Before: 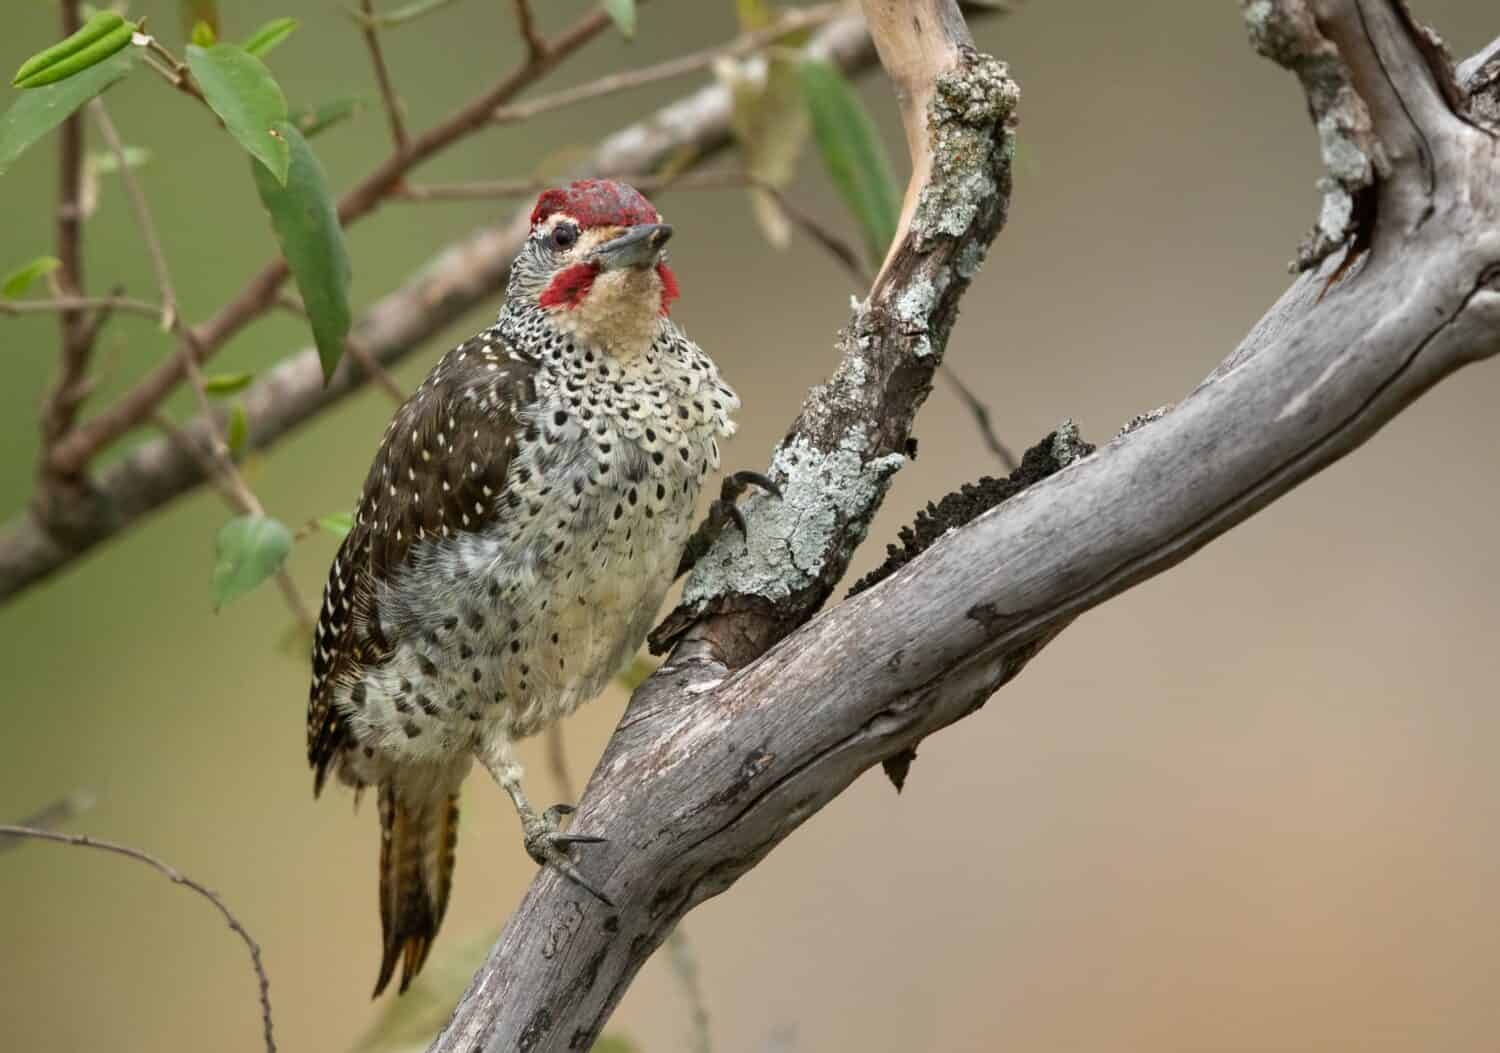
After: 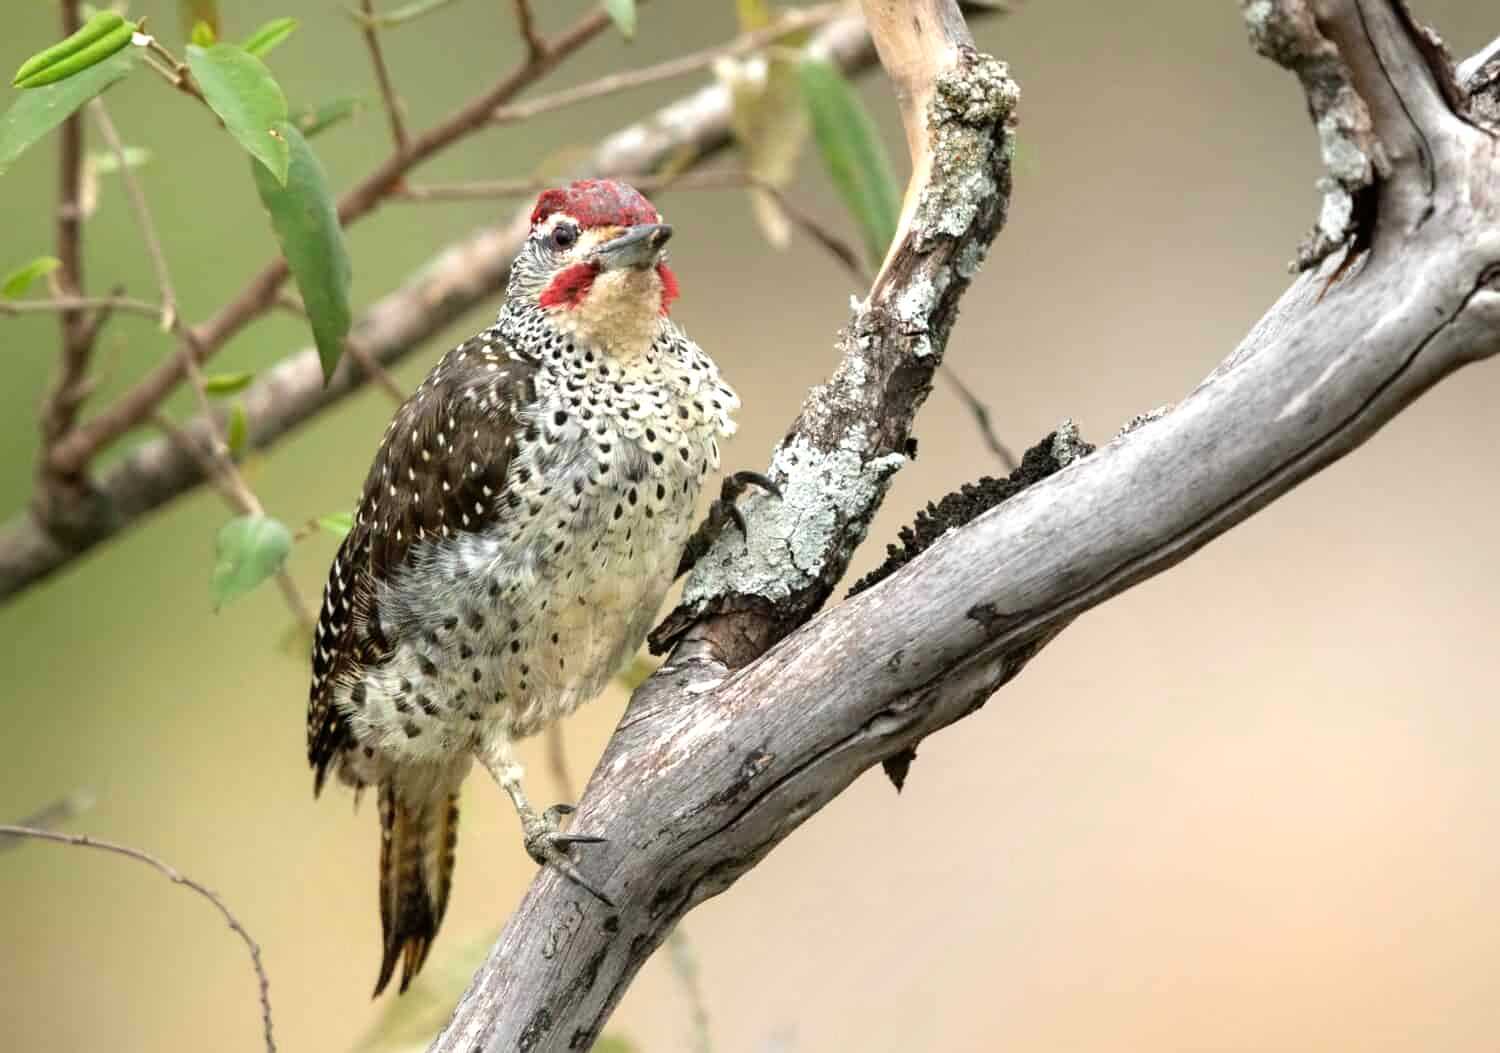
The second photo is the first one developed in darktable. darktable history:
tone equalizer: -8 EV -0.781 EV, -7 EV -0.735 EV, -6 EV -0.597 EV, -5 EV -0.384 EV, -3 EV 0.375 EV, -2 EV 0.6 EV, -1 EV 0.7 EV, +0 EV 0.765 EV
shadows and highlights: shadows -24.07, highlights 50.87, soften with gaussian
